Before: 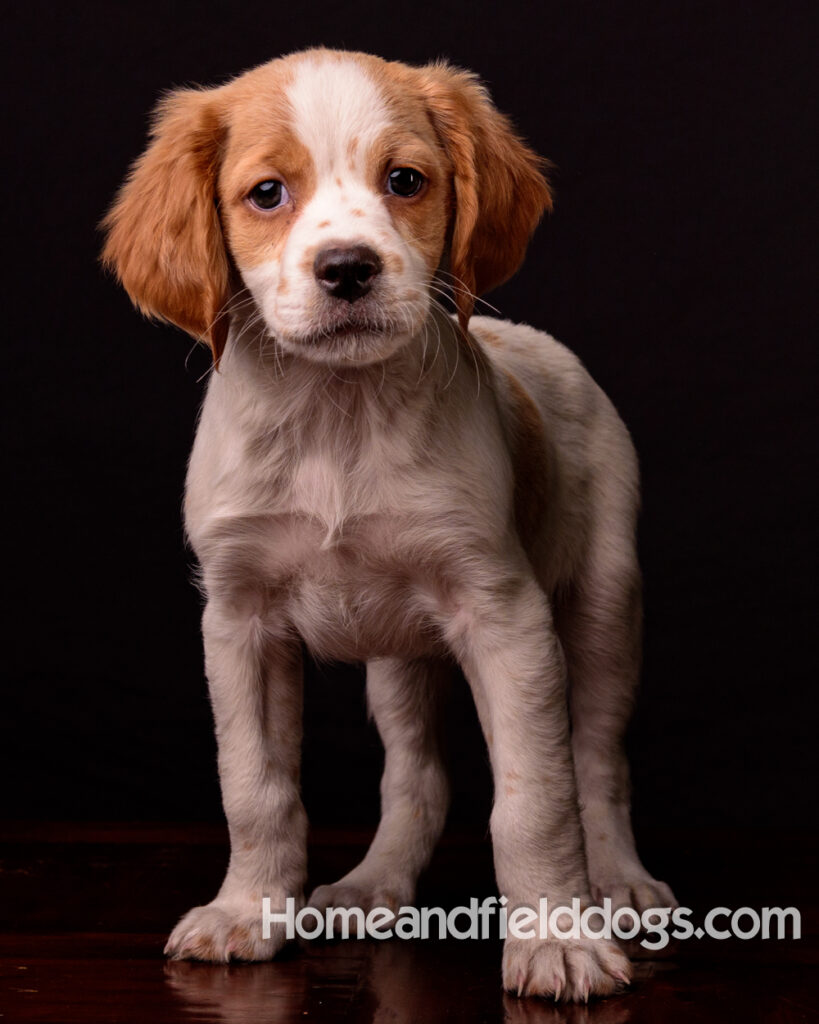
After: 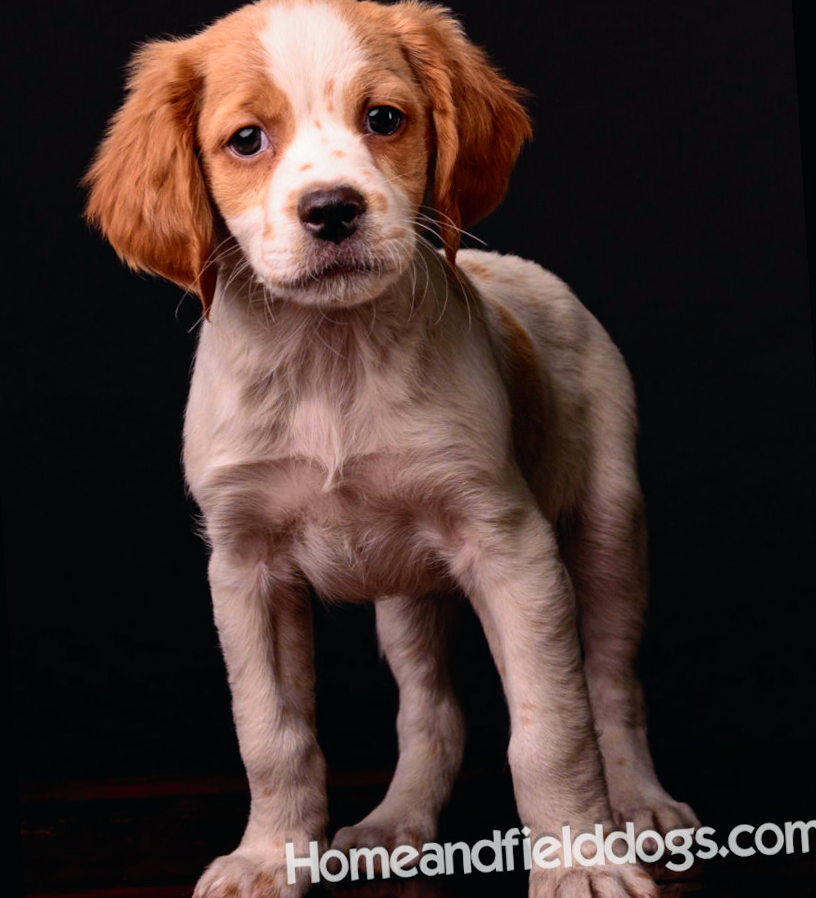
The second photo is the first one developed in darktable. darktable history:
tone curve: curves: ch0 [(0, 0.009) (0.037, 0.035) (0.131, 0.126) (0.275, 0.28) (0.476, 0.514) (0.617, 0.667) (0.704, 0.759) (0.813, 0.863) (0.911, 0.931) (0.997, 1)]; ch1 [(0, 0) (0.318, 0.271) (0.444, 0.438) (0.493, 0.496) (0.508, 0.5) (0.534, 0.535) (0.57, 0.582) (0.65, 0.664) (0.746, 0.764) (1, 1)]; ch2 [(0, 0) (0.246, 0.24) (0.36, 0.381) (0.415, 0.434) (0.476, 0.492) (0.502, 0.499) (0.522, 0.518) (0.533, 0.534) (0.586, 0.598) (0.634, 0.643) (0.706, 0.717) (0.853, 0.83) (1, 0.951)], color space Lab, independent channels, preserve colors none
rotate and perspective: rotation -3.52°, crop left 0.036, crop right 0.964, crop top 0.081, crop bottom 0.919
